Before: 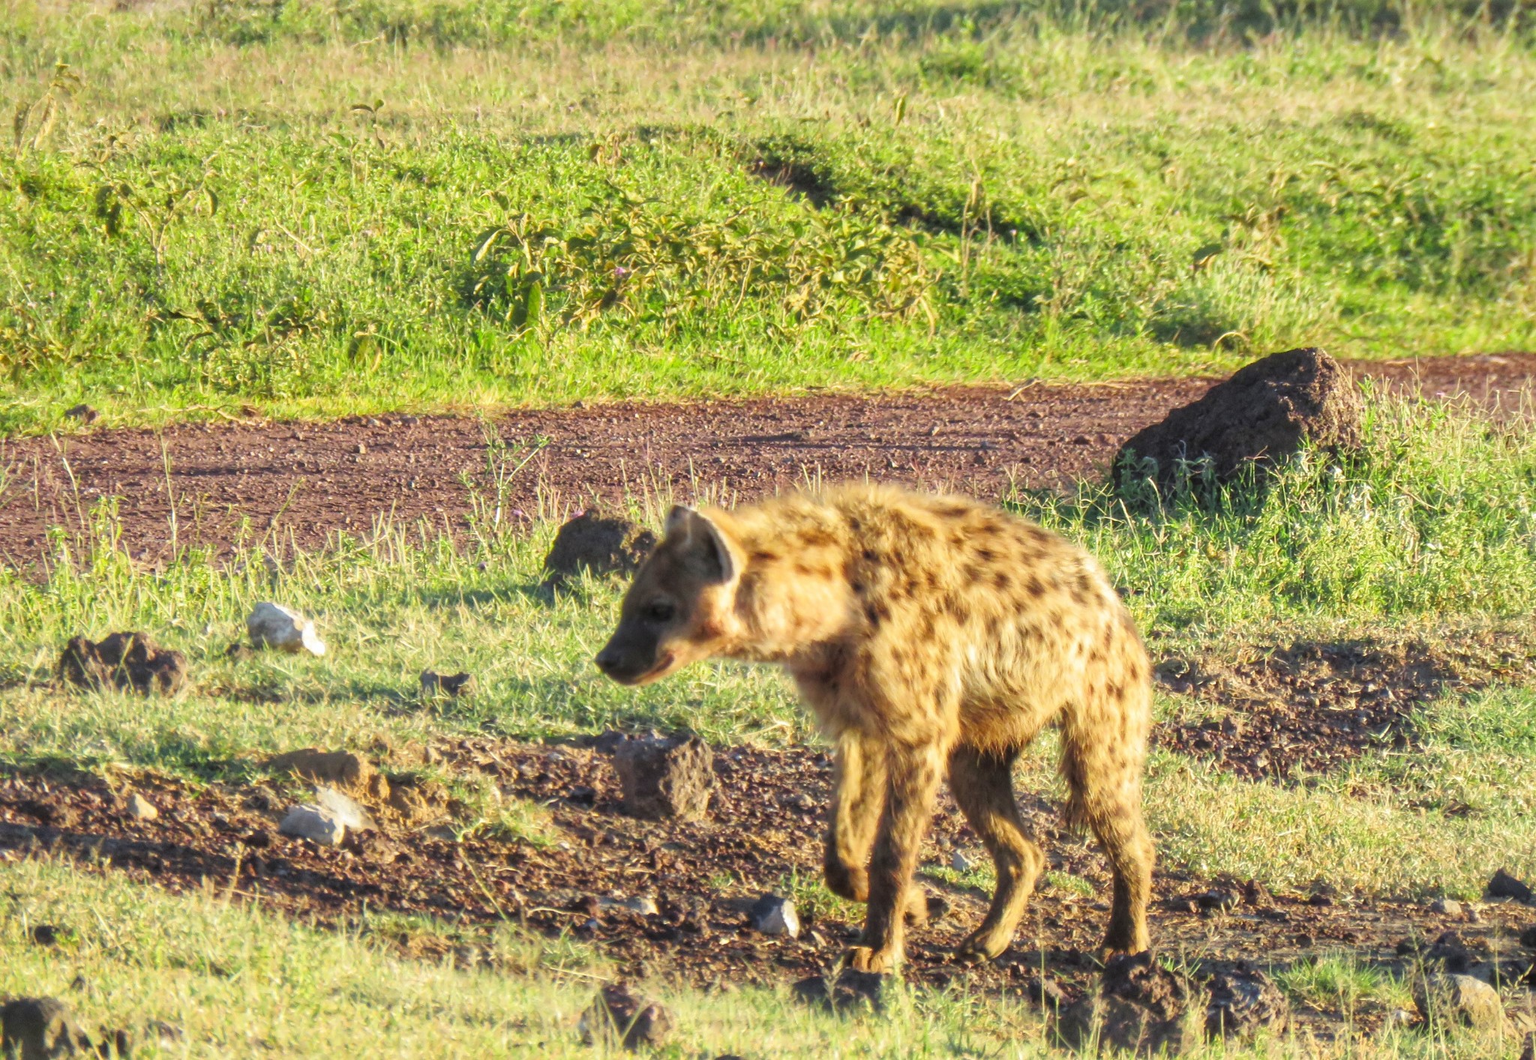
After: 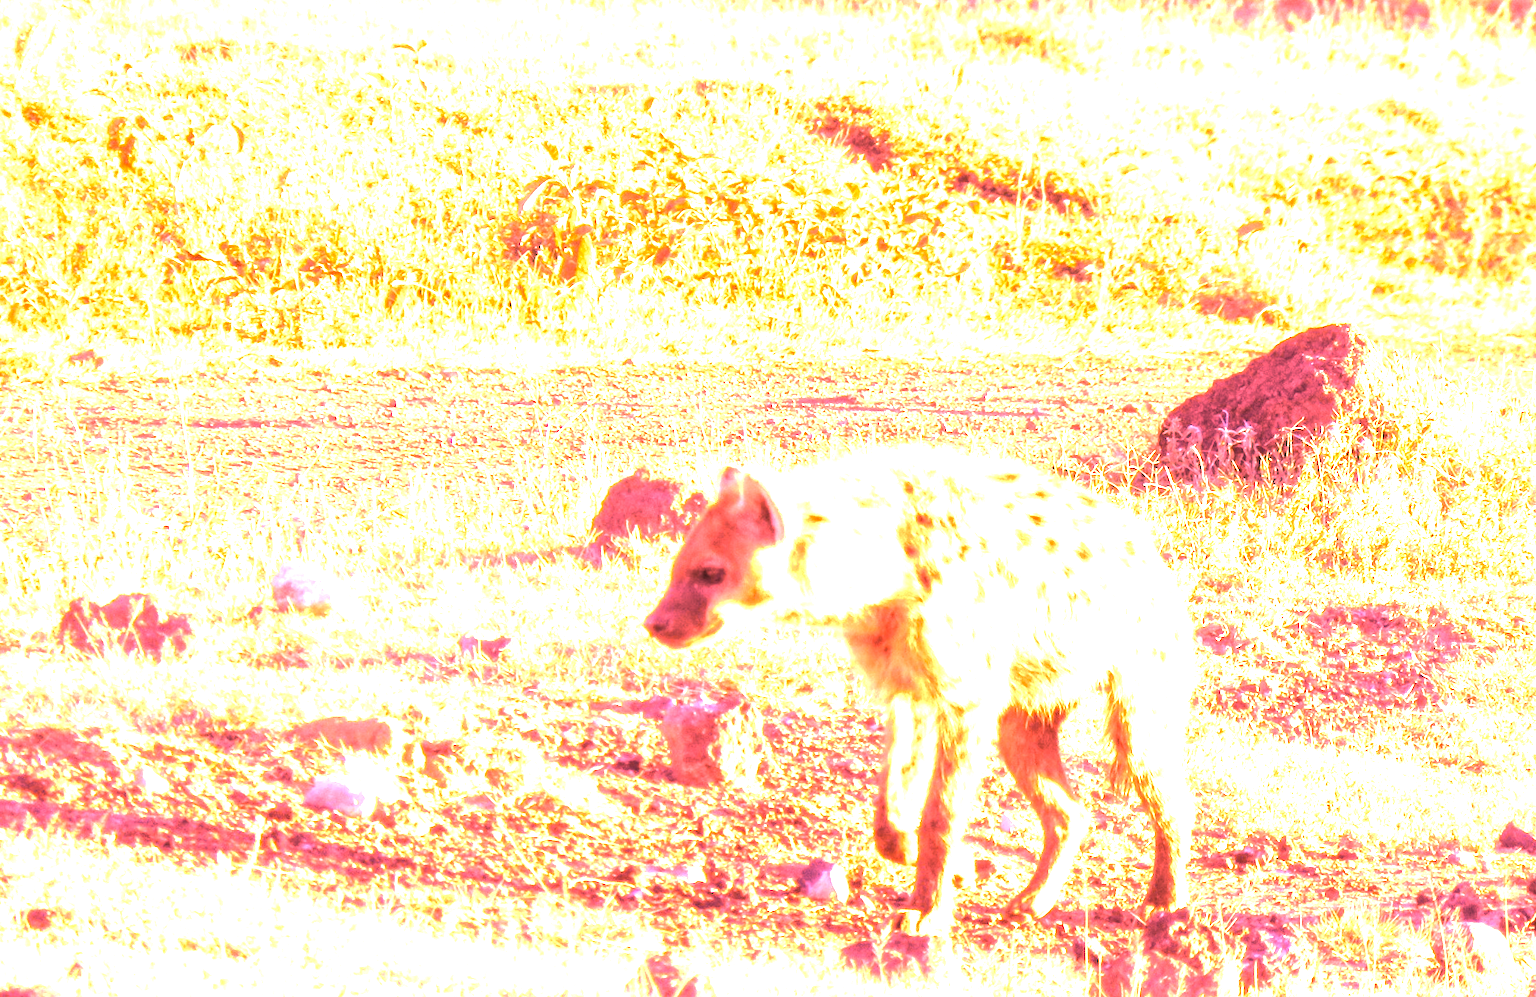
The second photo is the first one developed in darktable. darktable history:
rotate and perspective: rotation 0.679°, lens shift (horizontal) 0.136, crop left 0.009, crop right 0.991, crop top 0.078, crop bottom 0.95
white balance: red 4.26, blue 1.802
exposure: black level correction 0, exposure 0.7 EV, compensate exposure bias true, compensate highlight preservation false
color contrast: green-magenta contrast 0.8, blue-yellow contrast 1.1, unbound 0
